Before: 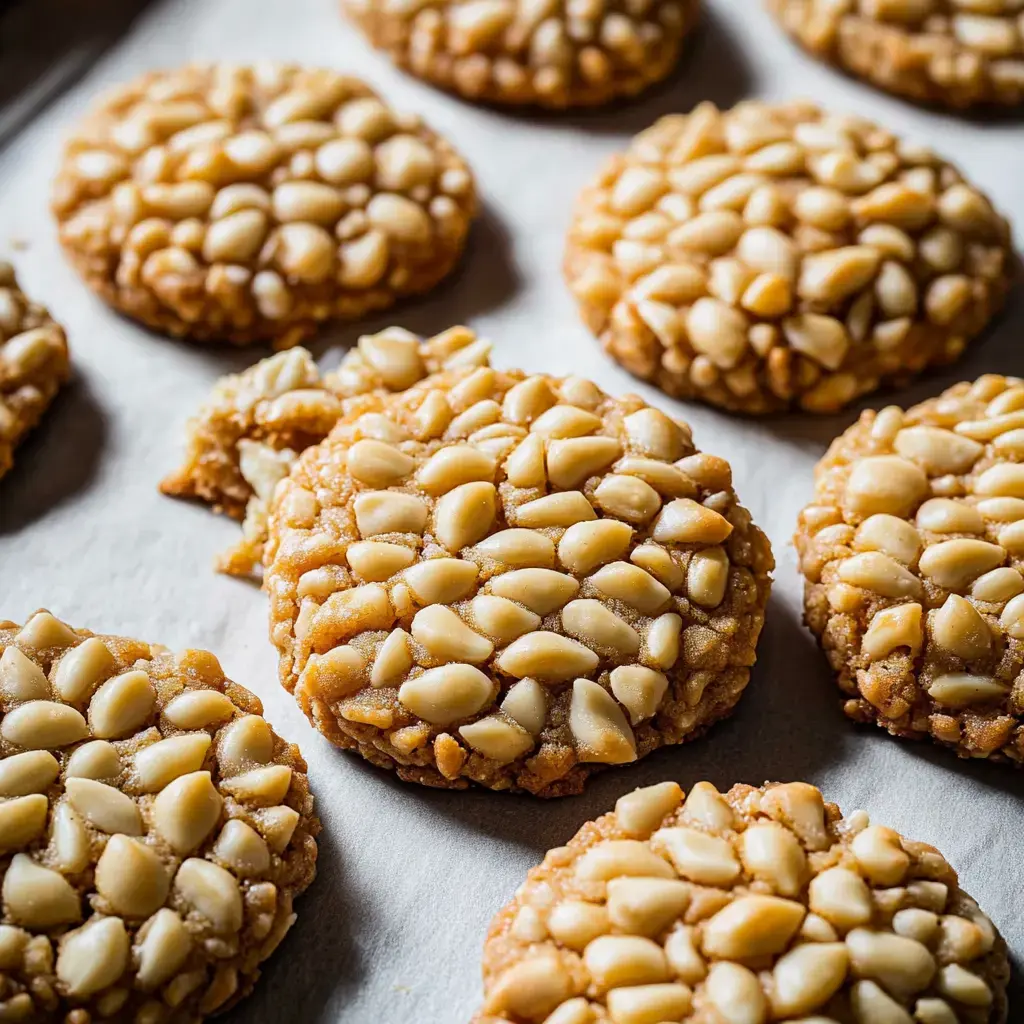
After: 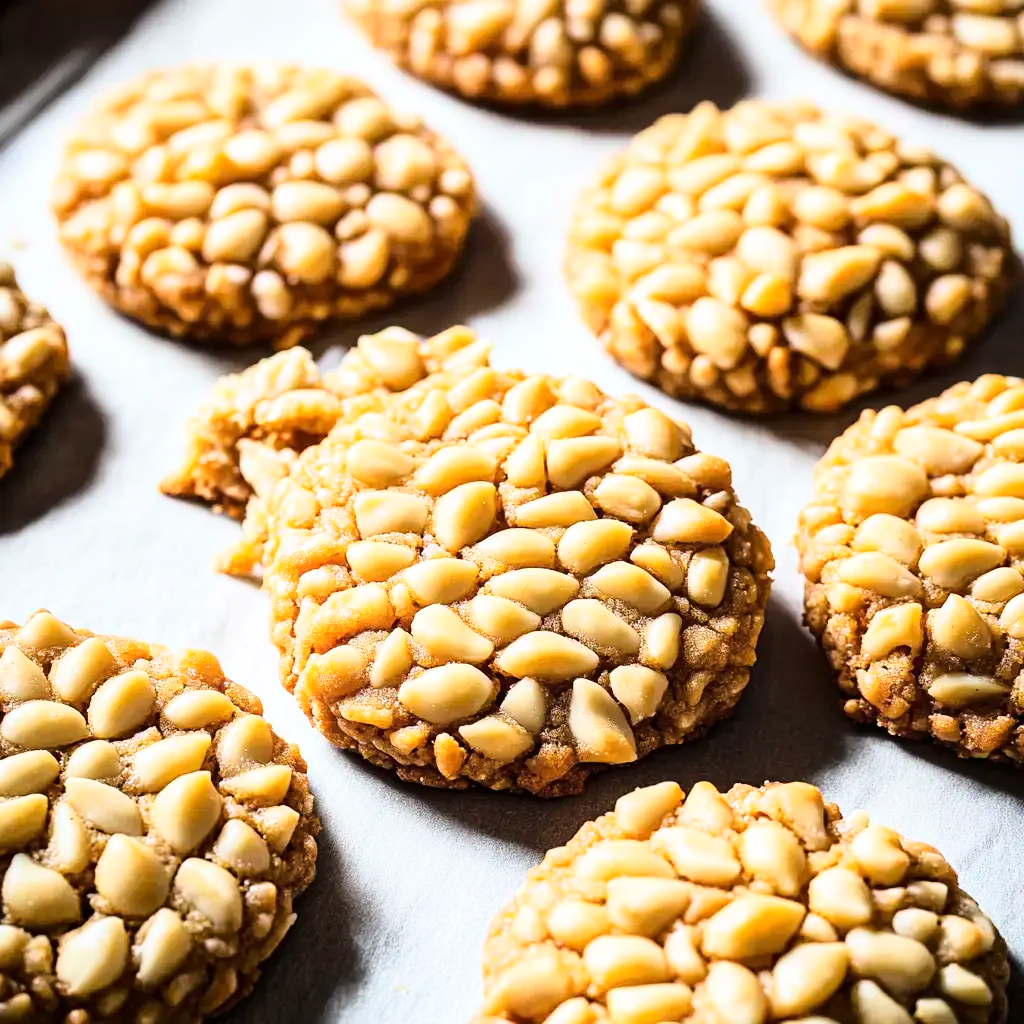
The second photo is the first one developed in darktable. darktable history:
base curve: curves: ch0 [(0, 0) (0.028, 0.03) (0.121, 0.232) (0.46, 0.748) (0.859, 0.968) (1, 1)]
exposure: exposure 0.203 EV, compensate highlight preservation false
